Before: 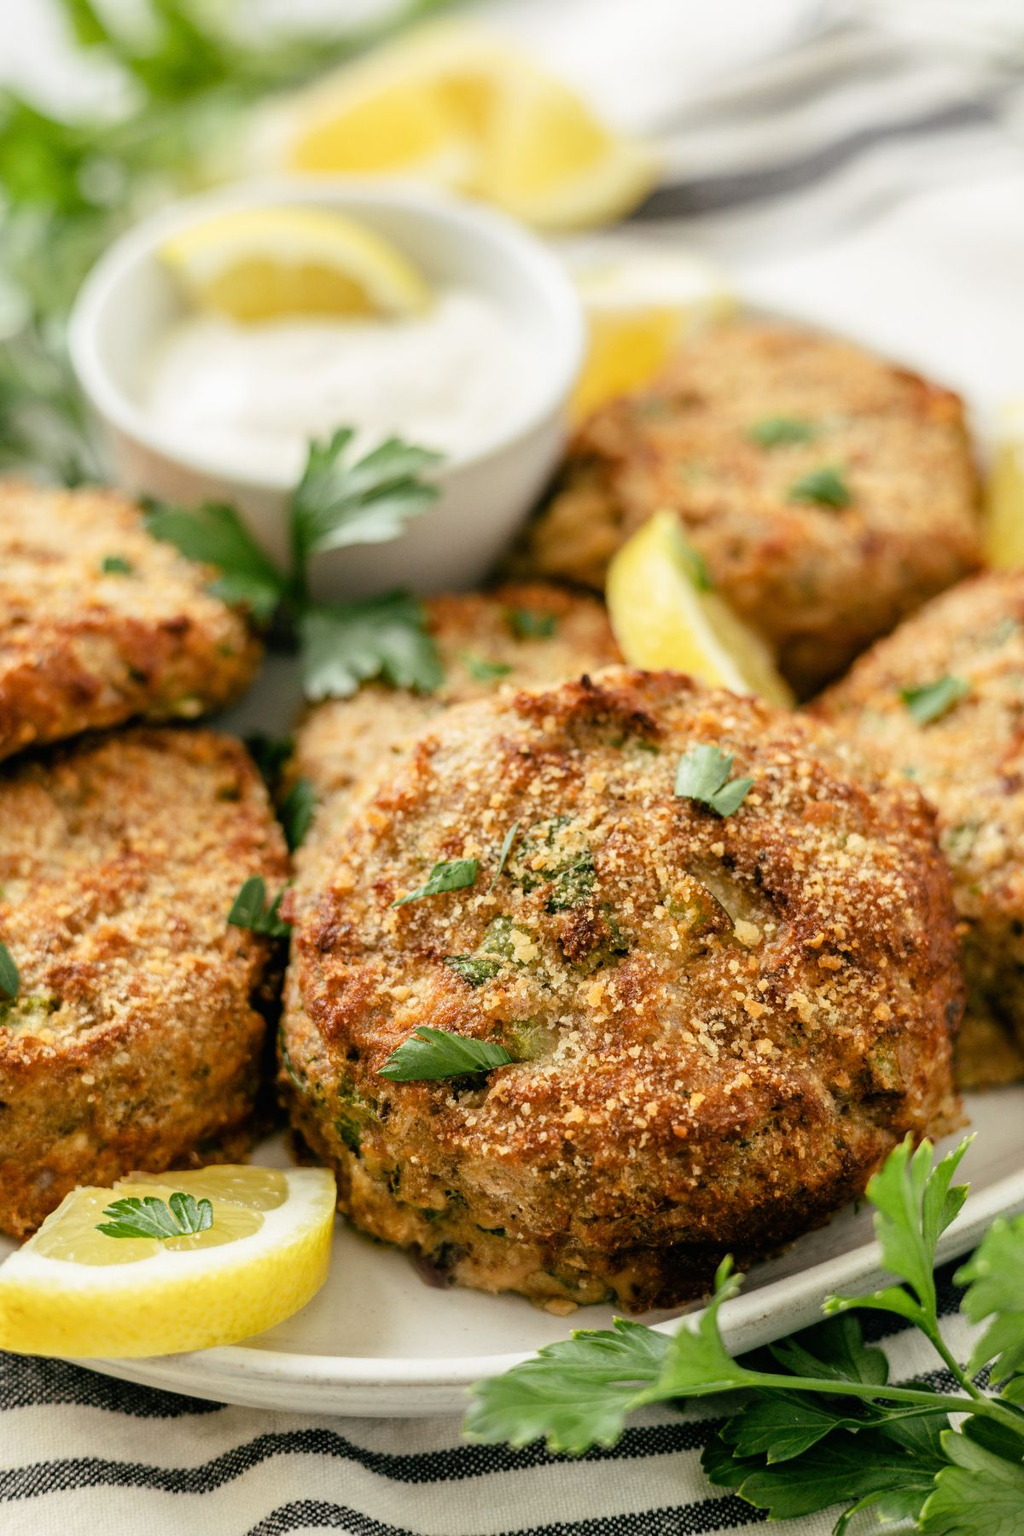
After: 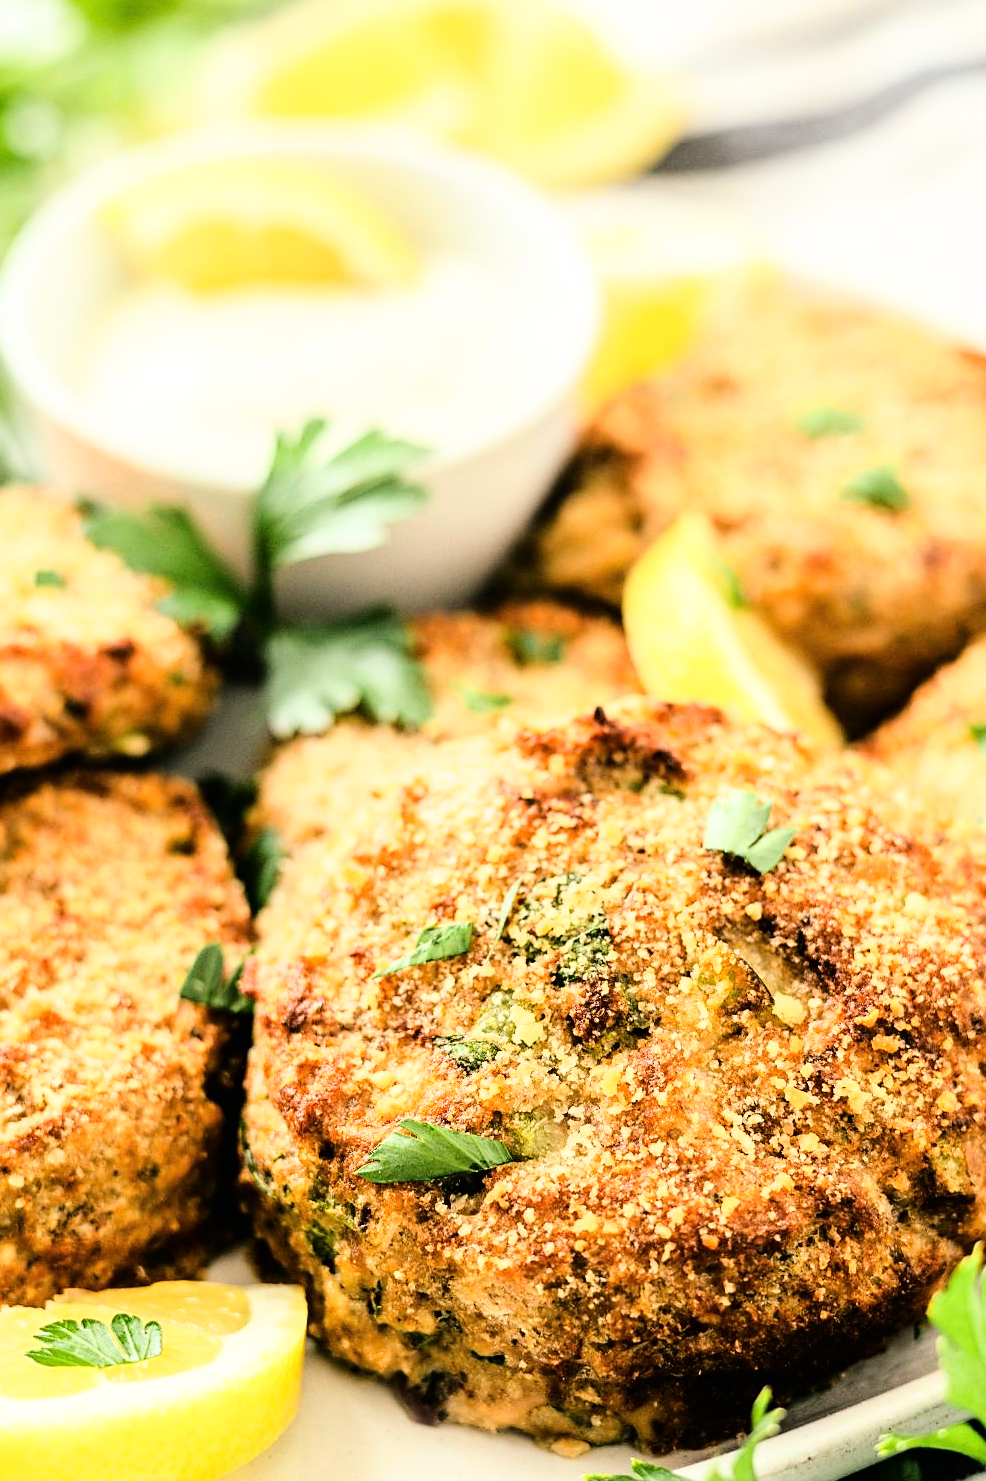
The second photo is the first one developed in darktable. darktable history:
crop and rotate: left 7.258%, top 4.704%, right 10.522%, bottom 12.982%
base curve: curves: ch0 [(0, 0) (0, 0) (0.002, 0.001) (0.008, 0.003) (0.019, 0.011) (0.037, 0.037) (0.064, 0.11) (0.102, 0.232) (0.152, 0.379) (0.216, 0.524) (0.296, 0.665) (0.394, 0.789) (0.512, 0.881) (0.651, 0.945) (0.813, 0.986) (1, 1)]
sharpen: radius 1.877, amount 0.402, threshold 1.175
